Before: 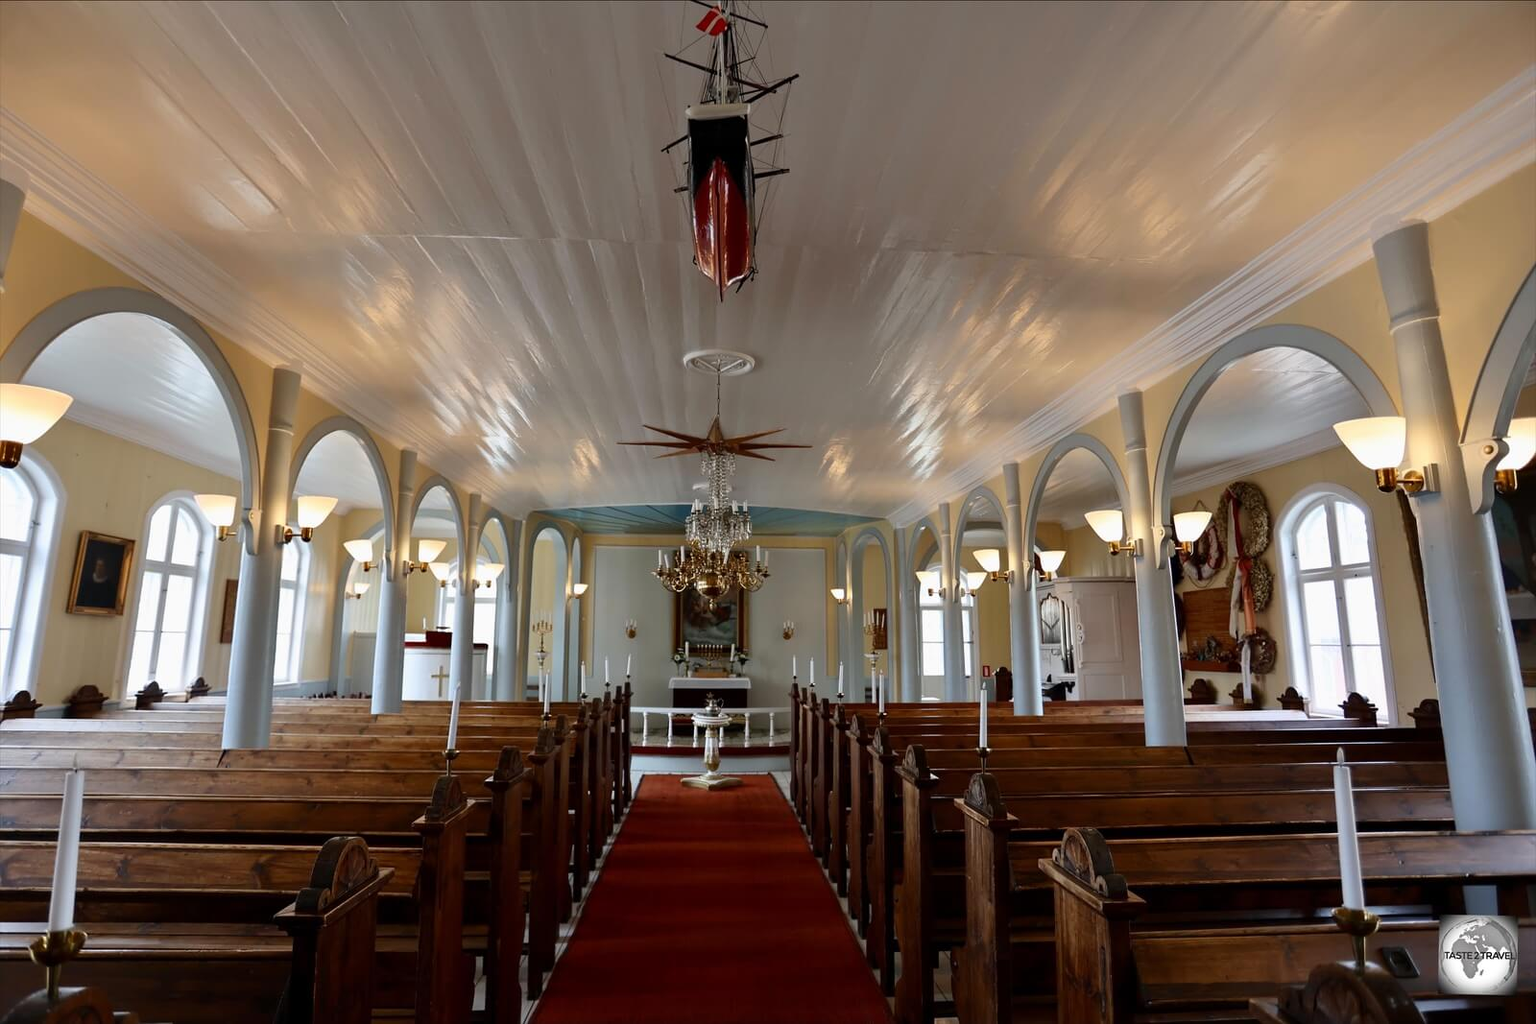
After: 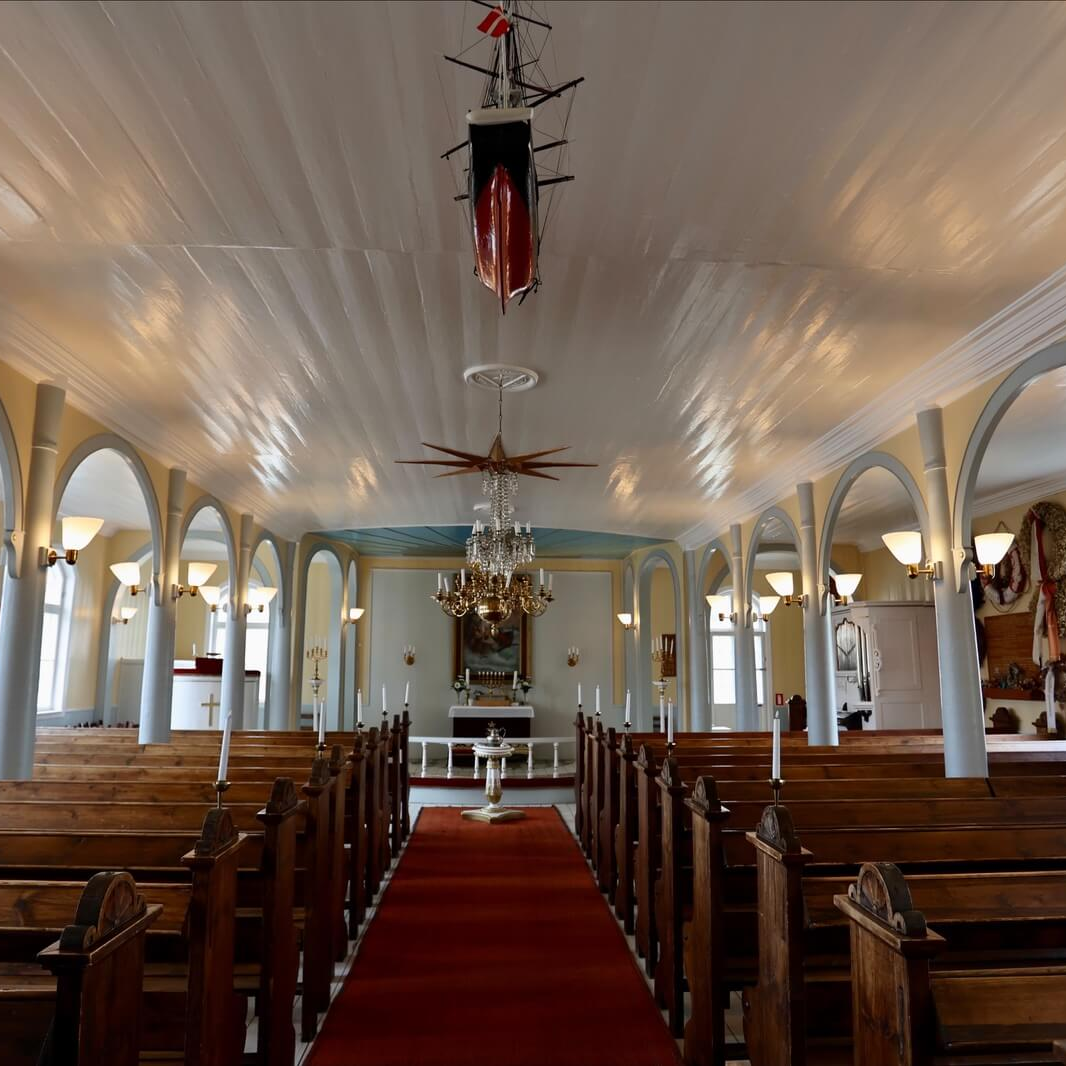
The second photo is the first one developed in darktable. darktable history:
crop and rotate: left 15.552%, right 17.77%
